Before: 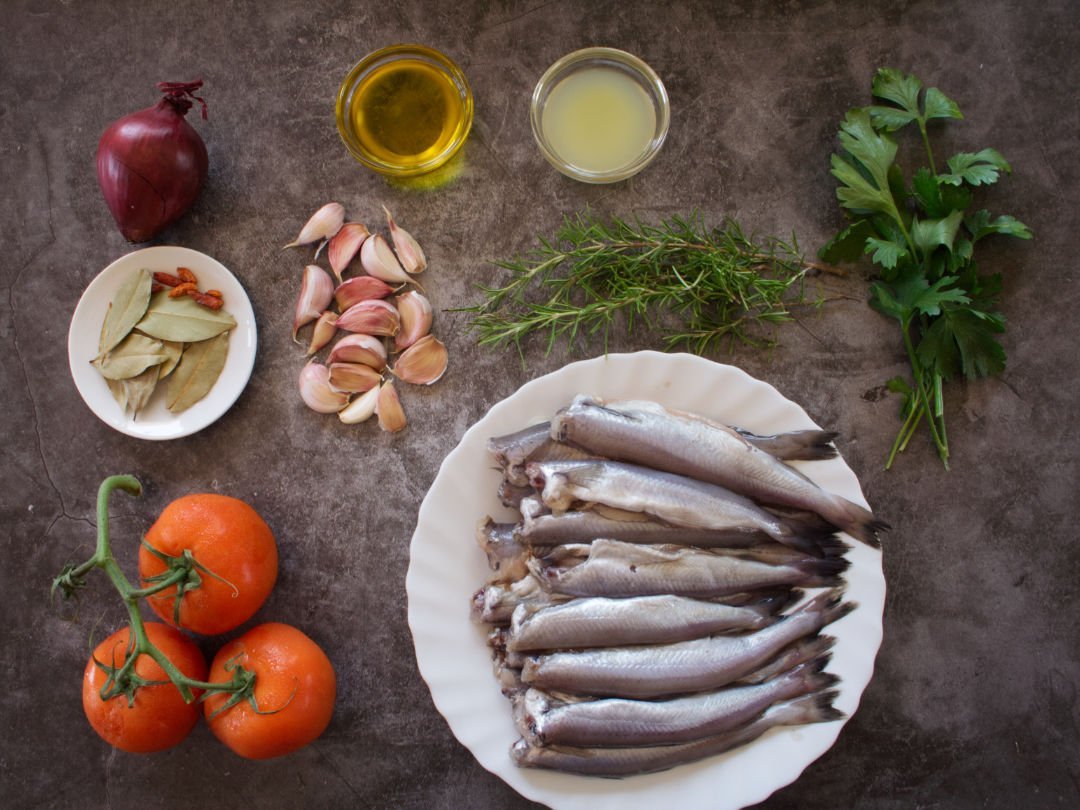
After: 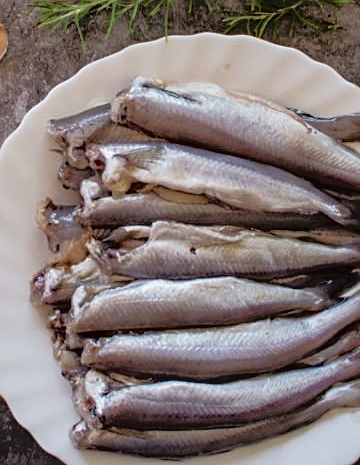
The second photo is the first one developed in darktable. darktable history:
sharpen: on, module defaults
shadows and highlights: shadows 43.6, white point adjustment -1.44, soften with gaussian
crop: left 40.771%, top 39.352%, right 25.812%, bottom 3.133%
haze removal: compatibility mode true, adaptive false
local contrast: detail 110%
tone equalizer: -8 EV -1.82 EV, -7 EV -1.19 EV, -6 EV -1.6 EV, edges refinement/feathering 500, mask exposure compensation -1.57 EV, preserve details no
